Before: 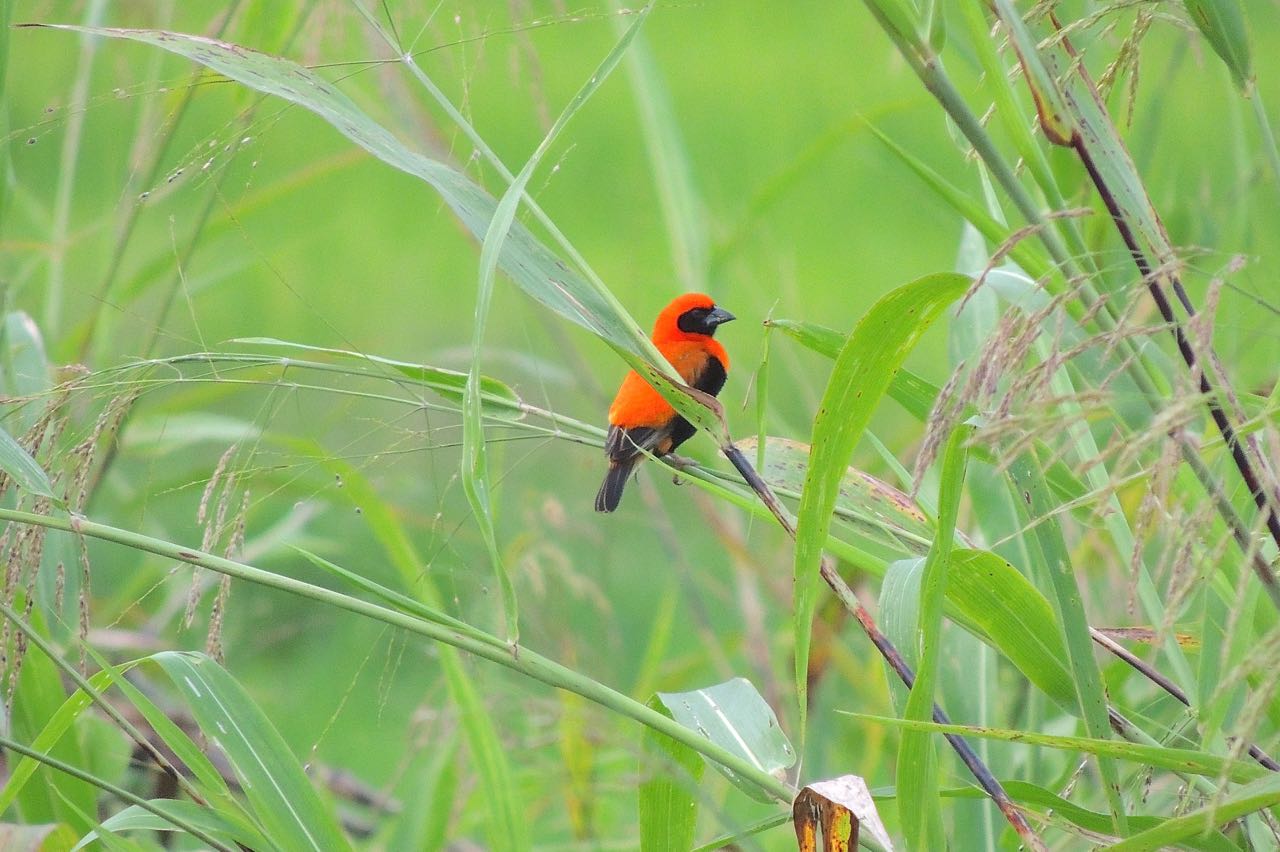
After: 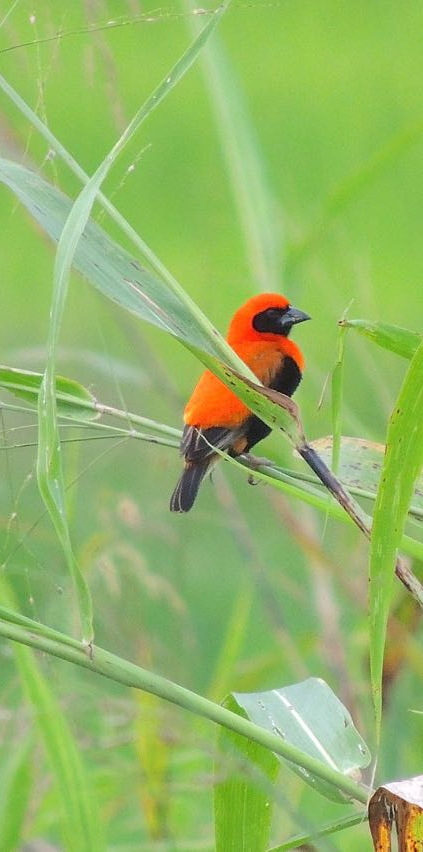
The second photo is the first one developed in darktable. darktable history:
crop: left 33.254%, right 33.628%
